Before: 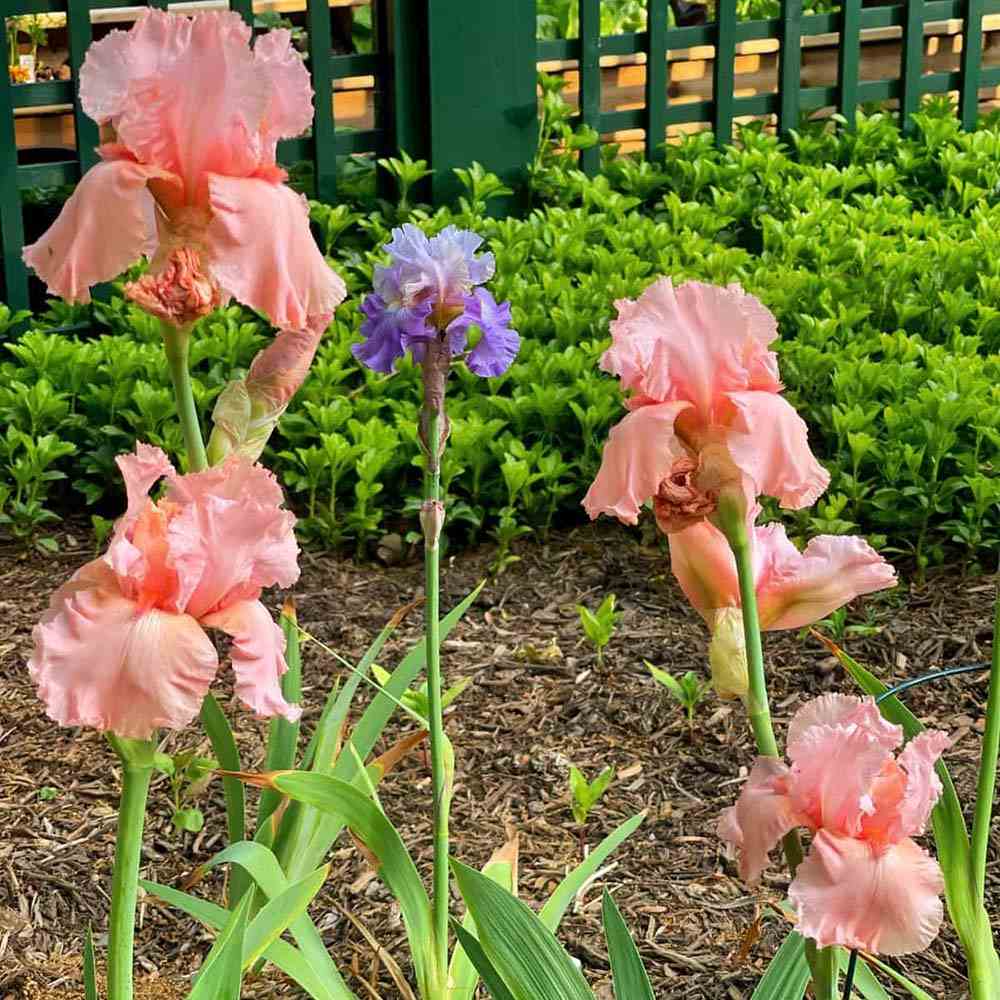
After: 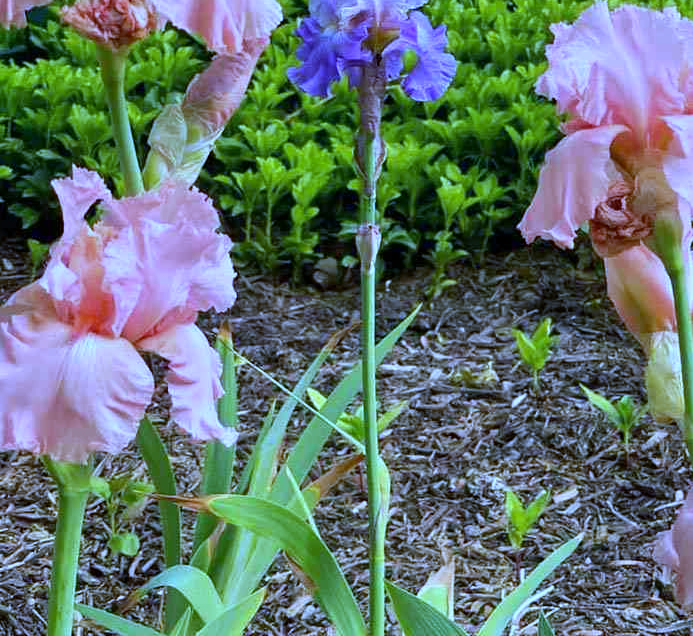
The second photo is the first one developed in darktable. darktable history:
crop: left 6.488%, top 27.668%, right 24.183%, bottom 8.656%
white balance: red 0.766, blue 1.537
